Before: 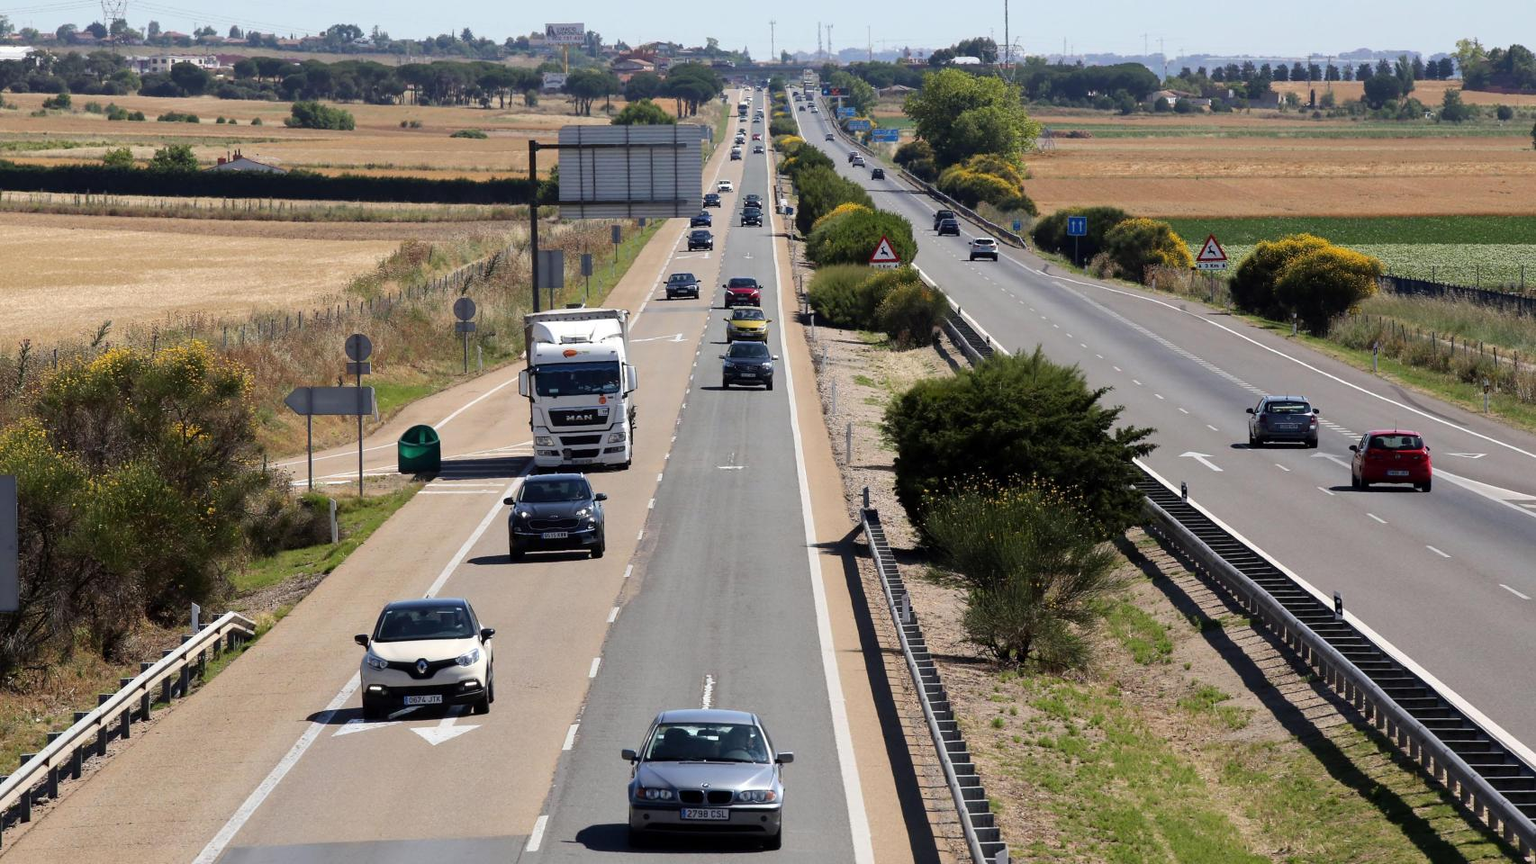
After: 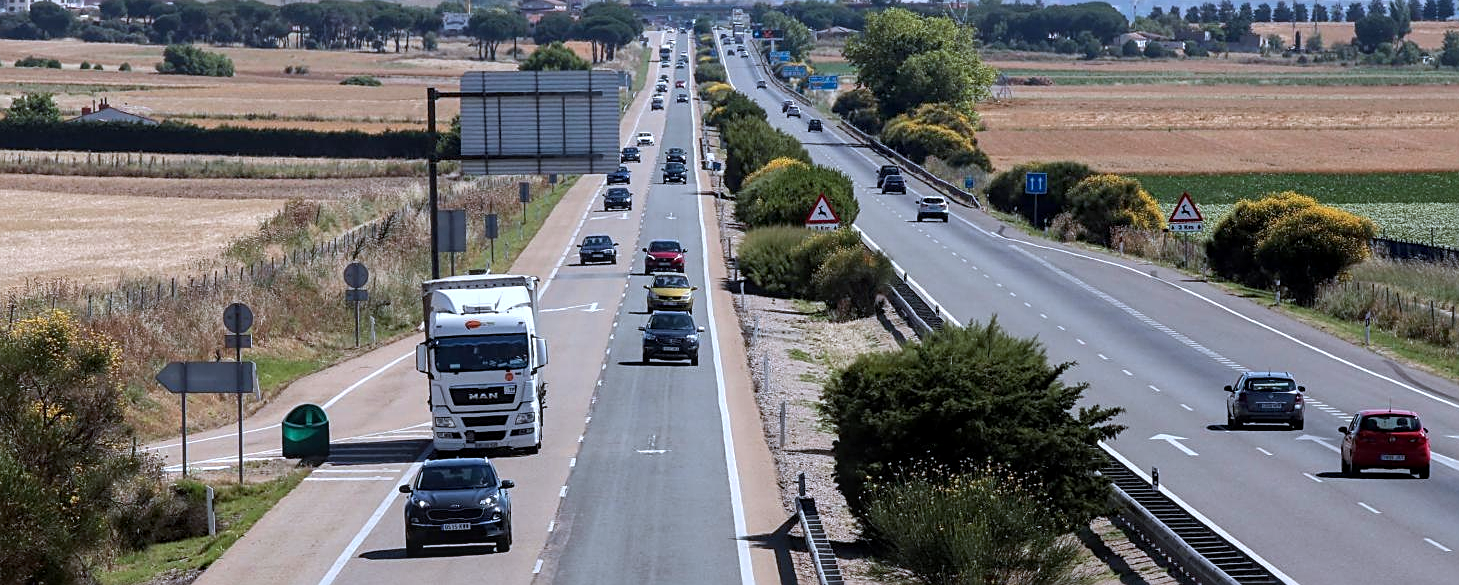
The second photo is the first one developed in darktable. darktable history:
sharpen: amount 0.498
color correction: highlights a* -1.85, highlights b* -18.27
crop and rotate: left 9.395%, top 7.14%, right 5.063%, bottom 31.826%
local contrast: on, module defaults
